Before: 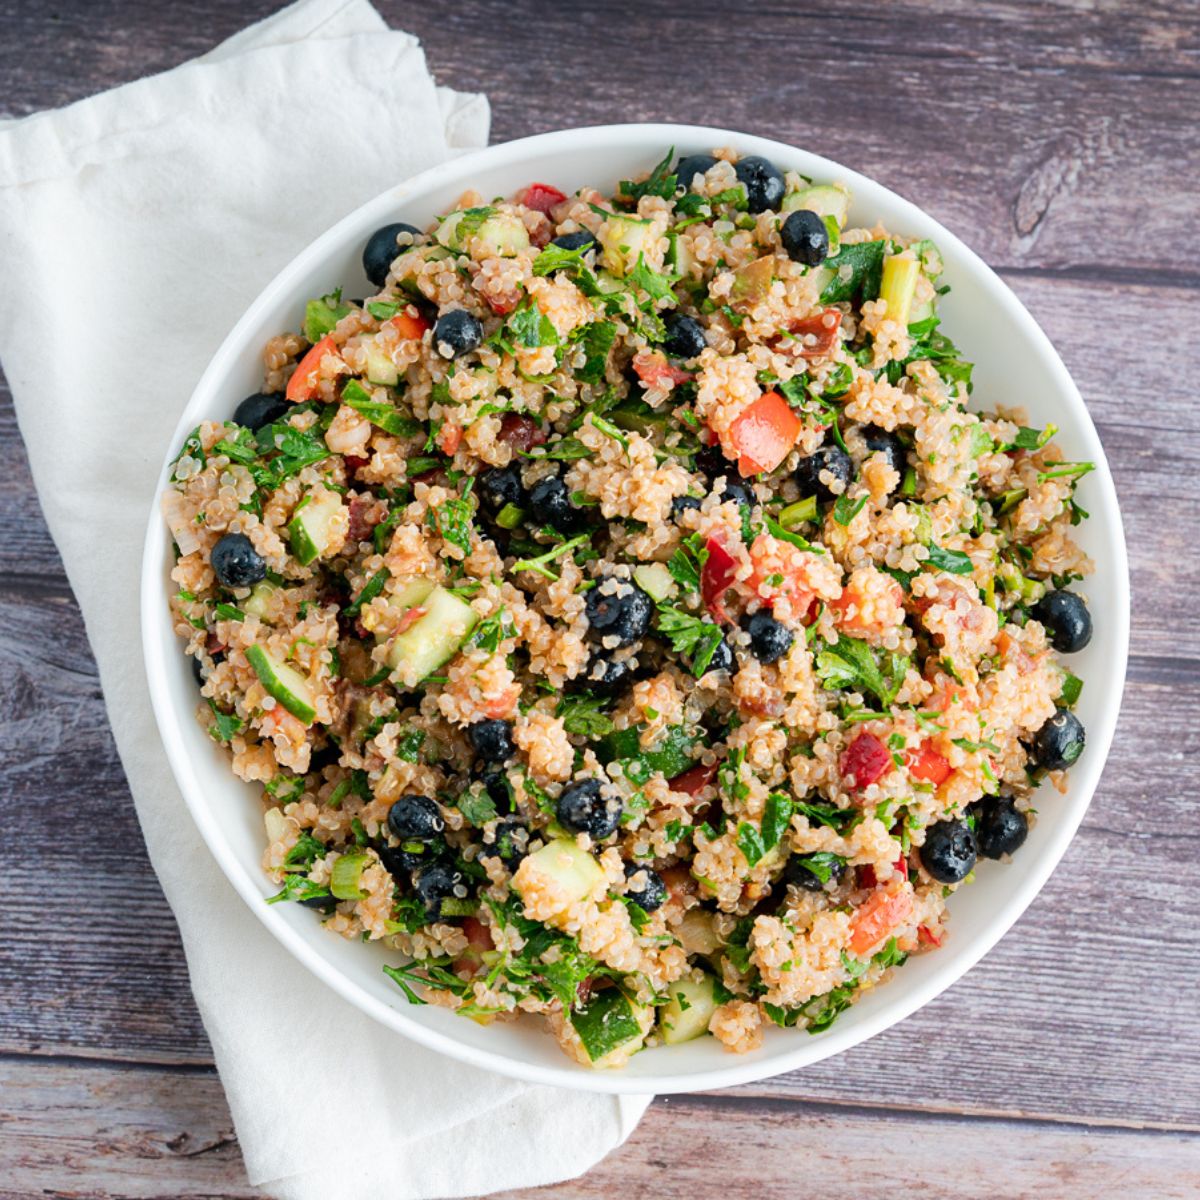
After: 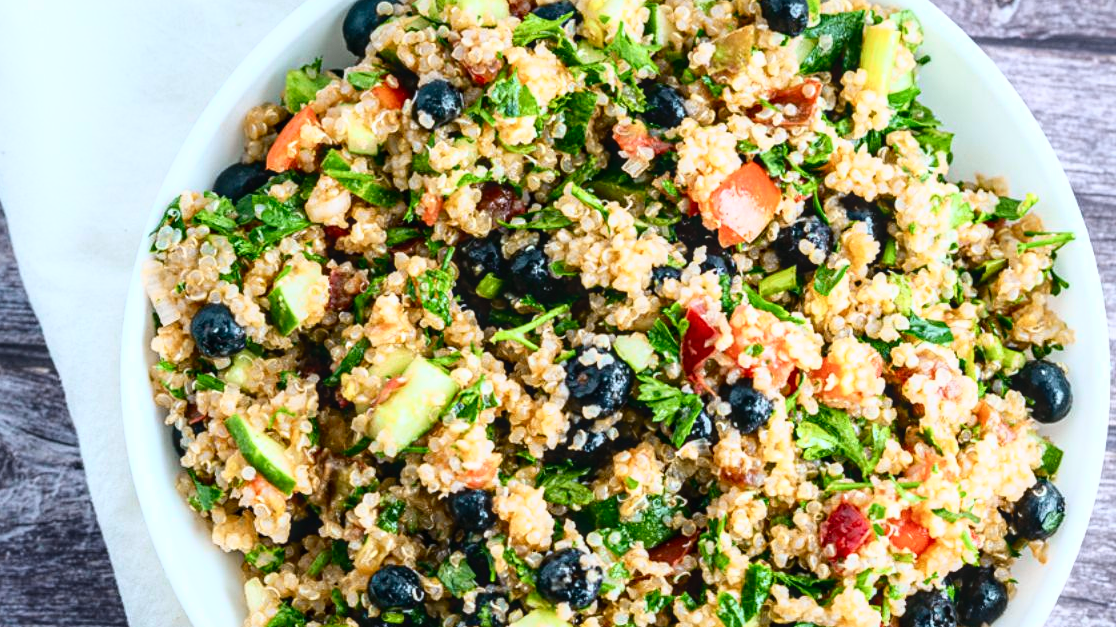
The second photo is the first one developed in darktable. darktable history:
crop: left 1.744%, top 19.225%, right 5.069%, bottom 28.357%
tone curve: curves: ch0 [(0, 0.018) (0.162, 0.128) (0.434, 0.478) (0.667, 0.785) (0.819, 0.943) (1, 0.991)]; ch1 [(0, 0) (0.402, 0.36) (0.476, 0.449) (0.506, 0.505) (0.523, 0.518) (0.582, 0.586) (0.641, 0.668) (0.7, 0.741) (1, 1)]; ch2 [(0, 0) (0.416, 0.403) (0.483, 0.472) (0.503, 0.505) (0.521, 0.519) (0.547, 0.561) (0.597, 0.643) (0.699, 0.759) (0.997, 0.858)], color space Lab, independent channels
white balance: red 0.967, blue 1.049
local contrast: on, module defaults
contrast brightness saturation: saturation -0.1
color correction: saturation 0.99
